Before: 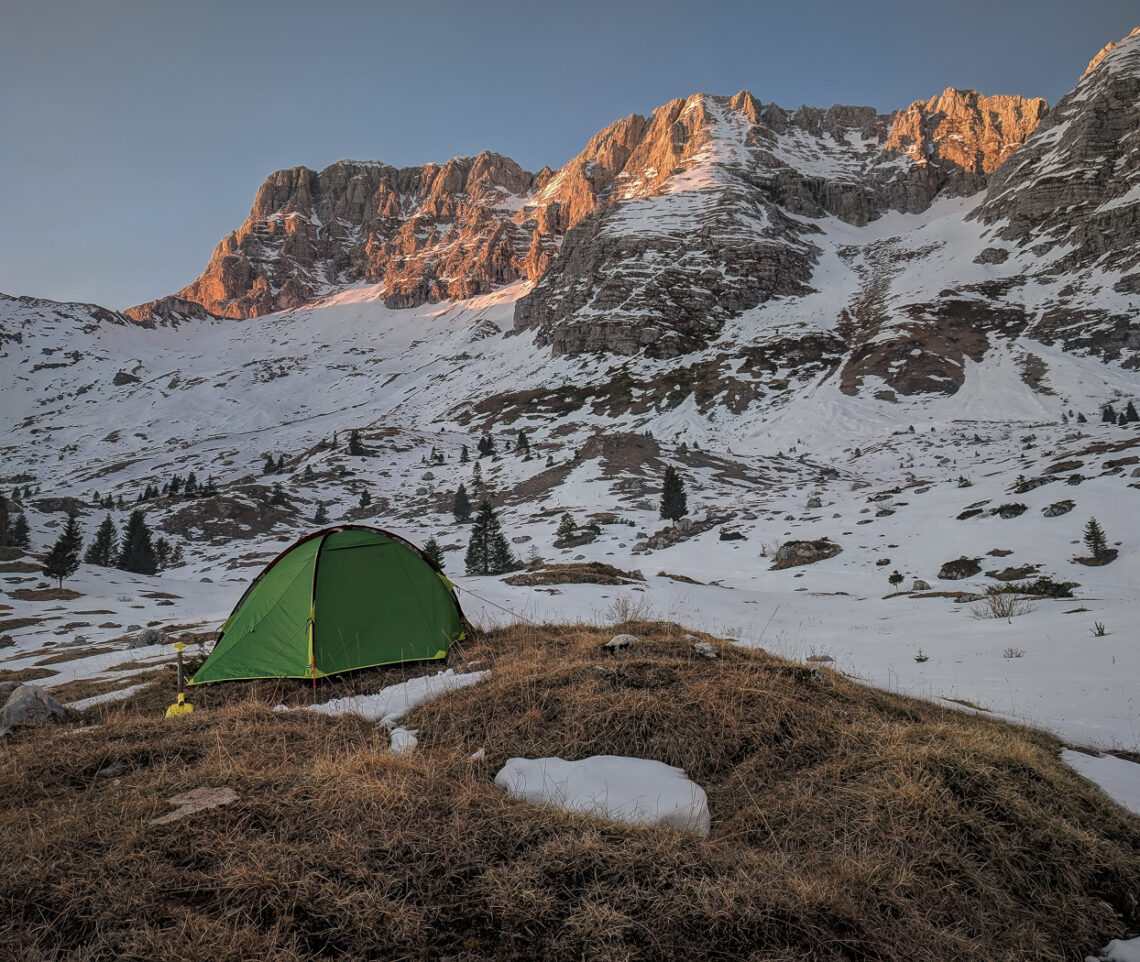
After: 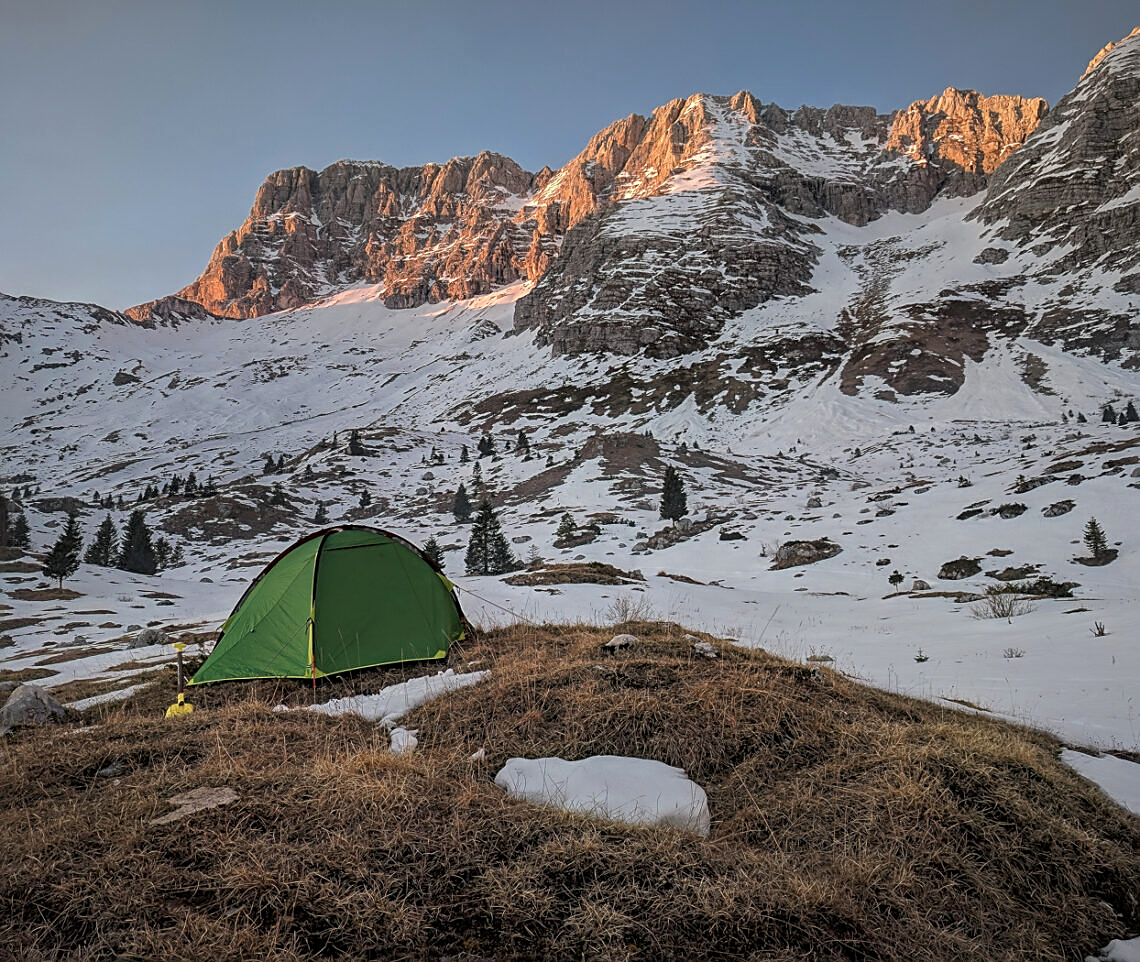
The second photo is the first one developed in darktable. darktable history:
exposure: black level correction 0.001, exposure 0.191 EV, compensate highlight preservation false
sharpen: on, module defaults
